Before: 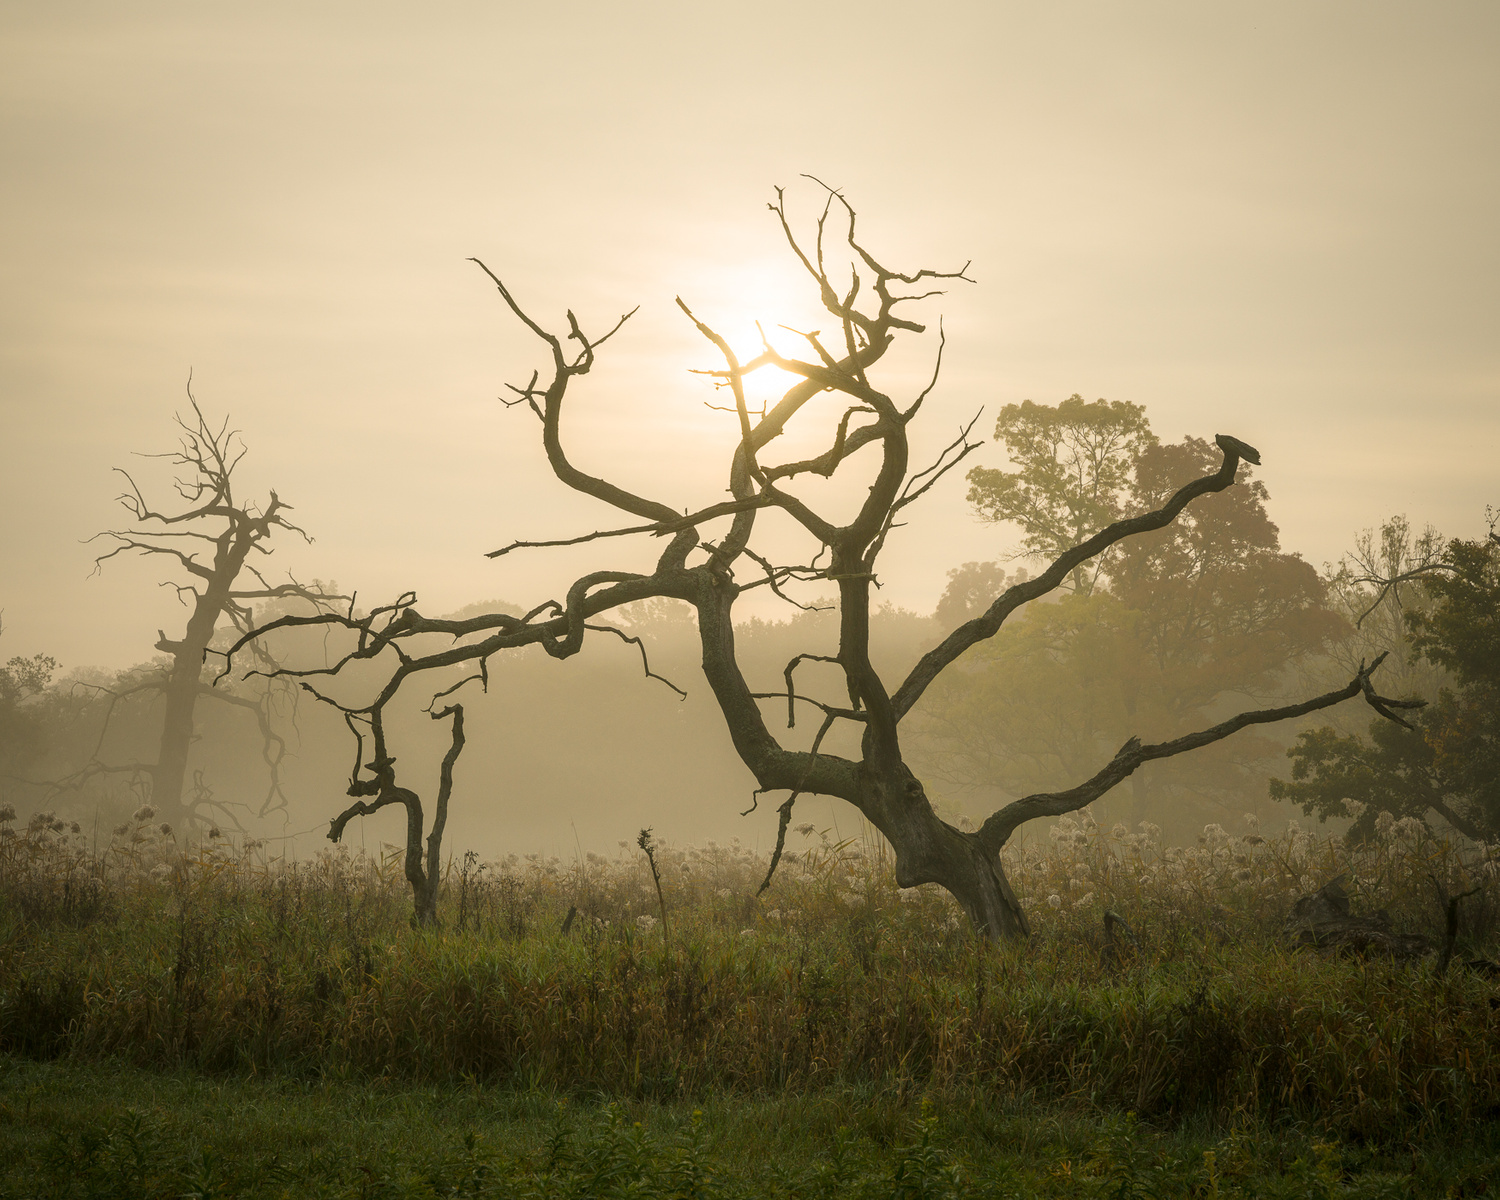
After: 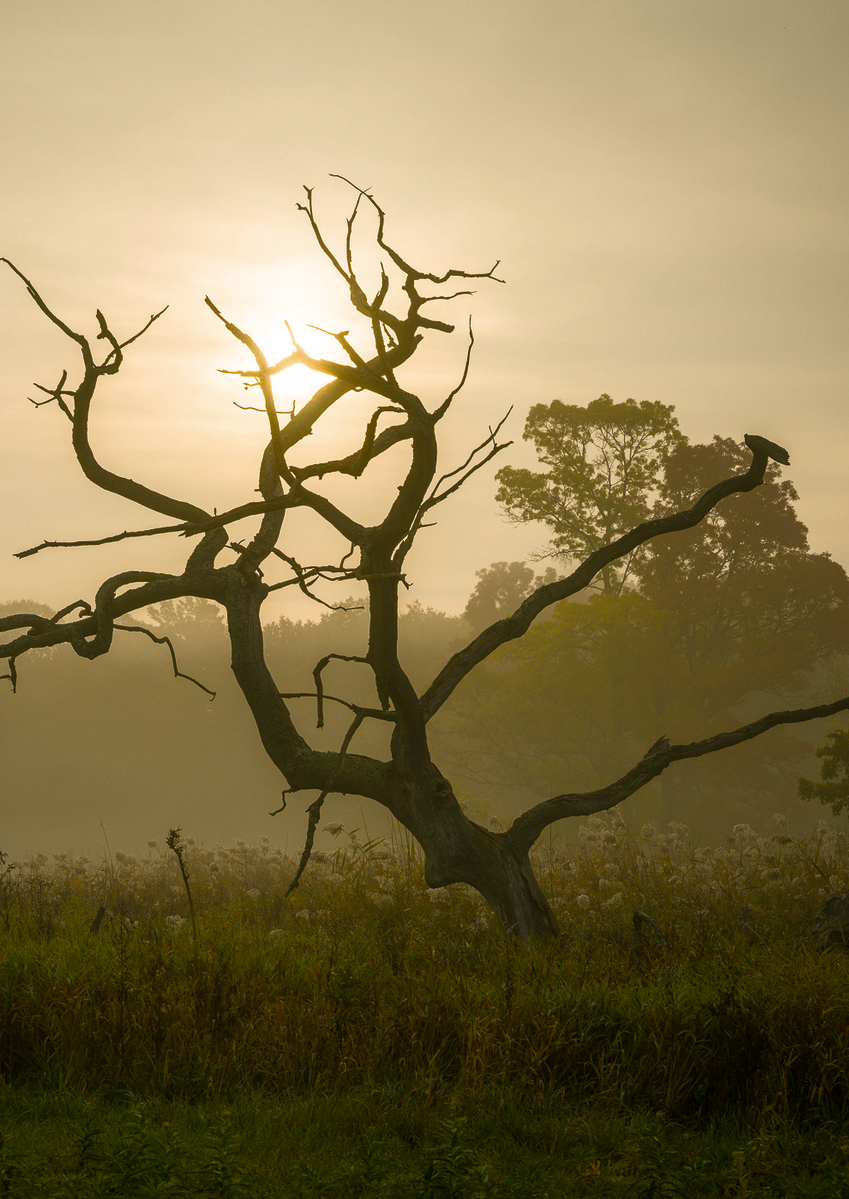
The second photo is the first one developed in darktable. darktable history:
rgb curve: curves: ch0 [(0, 0) (0.415, 0.237) (1, 1)]
color balance rgb: perceptual saturation grading › global saturation 30%, global vibrance 20%
crop: left 31.458%, top 0%, right 11.876%
